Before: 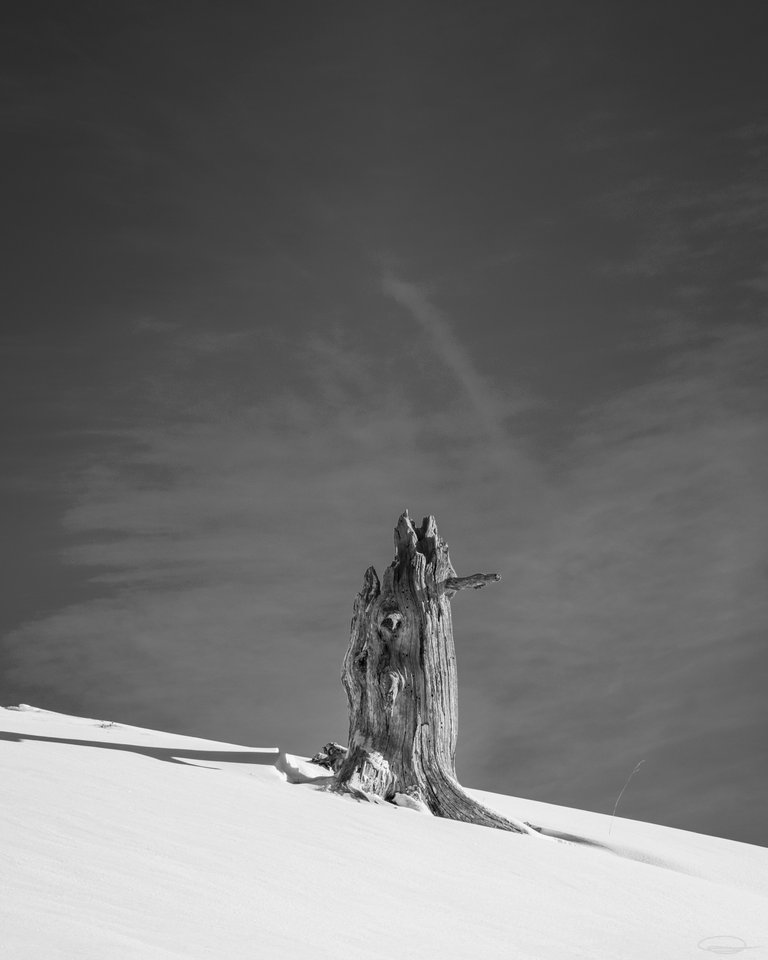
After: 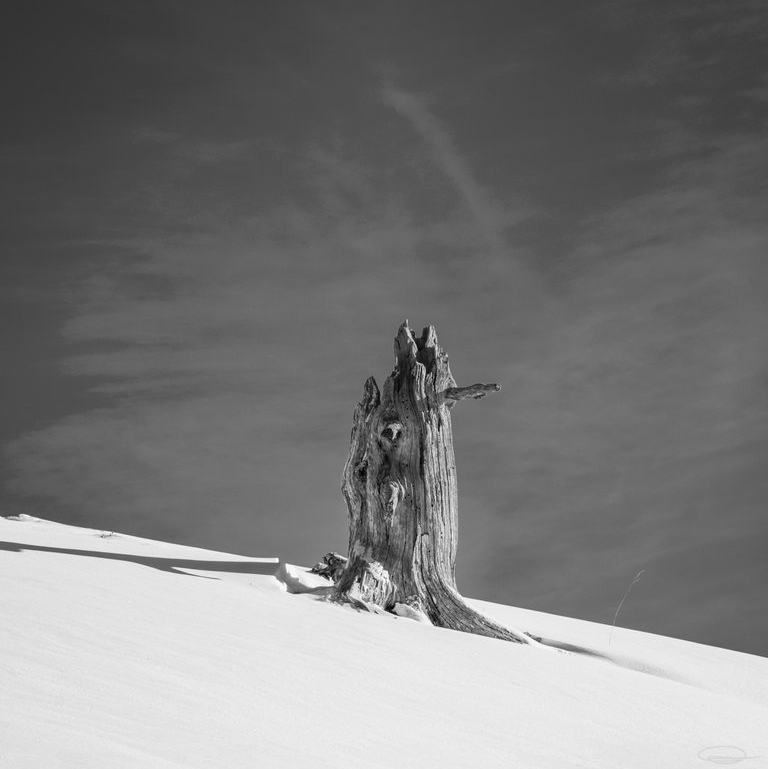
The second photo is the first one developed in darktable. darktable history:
crop and rotate: top 19.854%
